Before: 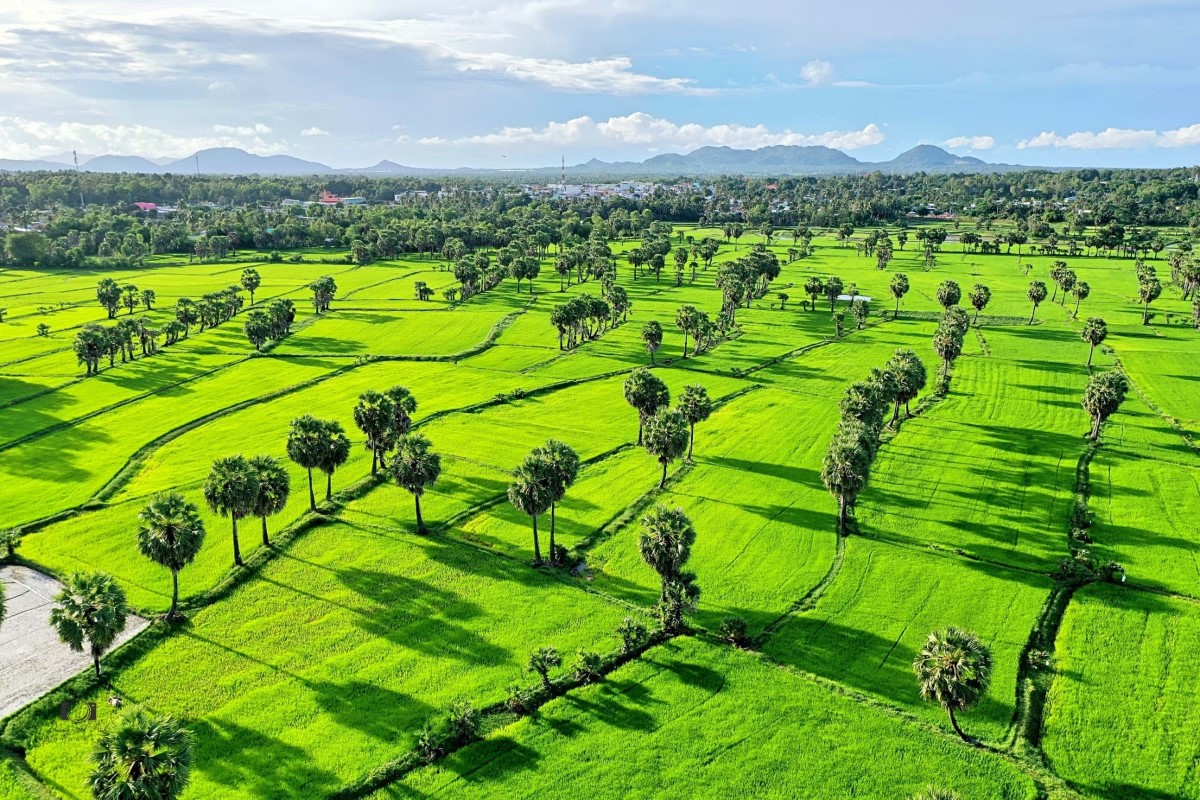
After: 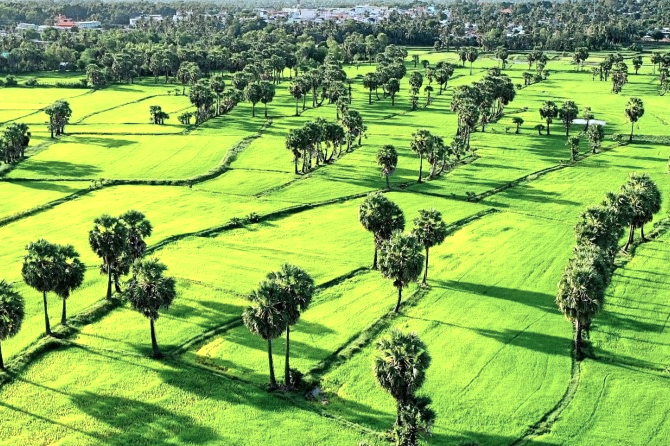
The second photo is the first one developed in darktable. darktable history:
color zones: curves: ch0 [(0.018, 0.548) (0.197, 0.654) (0.425, 0.447) (0.605, 0.658) (0.732, 0.579)]; ch1 [(0.105, 0.531) (0.224, 0.531) (0.386, 0.39) (0.618, 0.456) (0.732, 0.456) (0.956, 0.421)]; ch2 [(0.039, 0.583) (0.215, 0.465) (0.399, 0.544) (0.465, 0.548) (0.614, 0.447) (0.724, 0.43) (0.882, 0.623) (0.956, 0.632)]
contrast brightness saturation: contrast 0.15, brightness 0.05
white balance: emerald 1
crop and rotate: left 22.13%, top 22.054%, right 22.026%, bottom 22.102%
